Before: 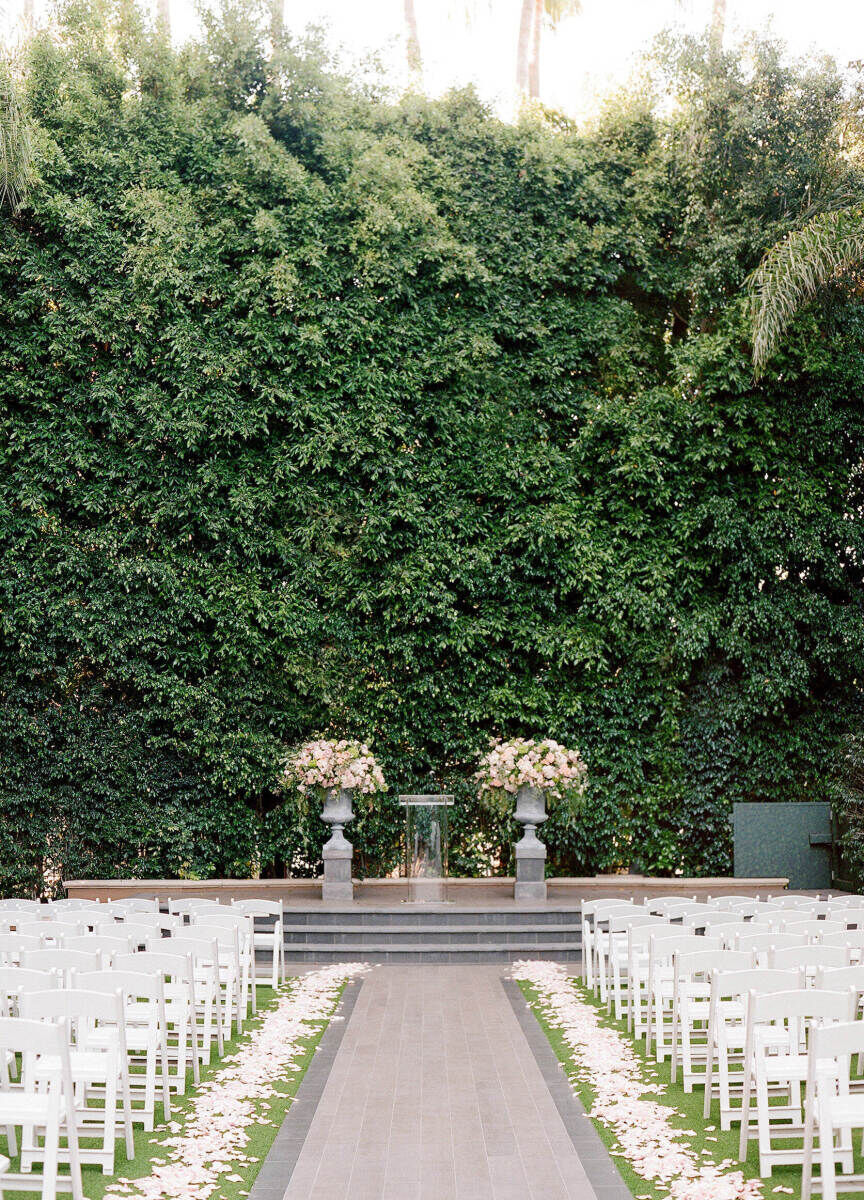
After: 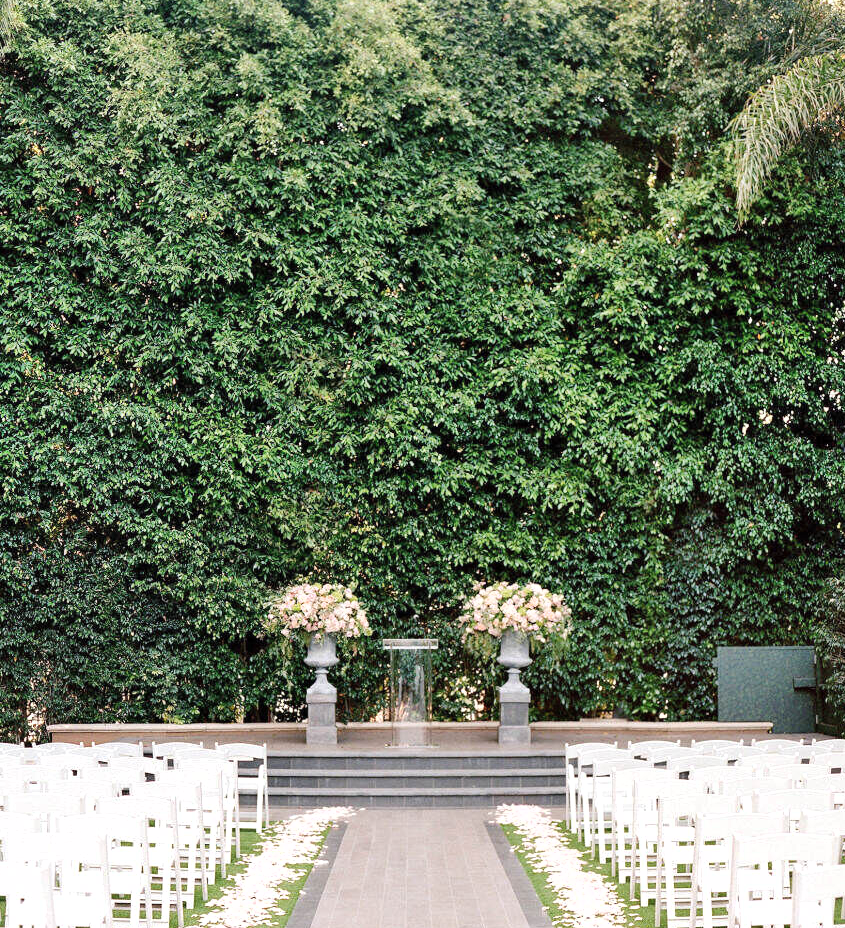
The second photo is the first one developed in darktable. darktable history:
crop and rotate: left 1.965%, top 13.012%, right 0.231%, bottom 9.606%
shadows and highlights: radius 111.74, shadows 50.91, white point adjustment 8.99, highlights -5.88, soften with gaussian
